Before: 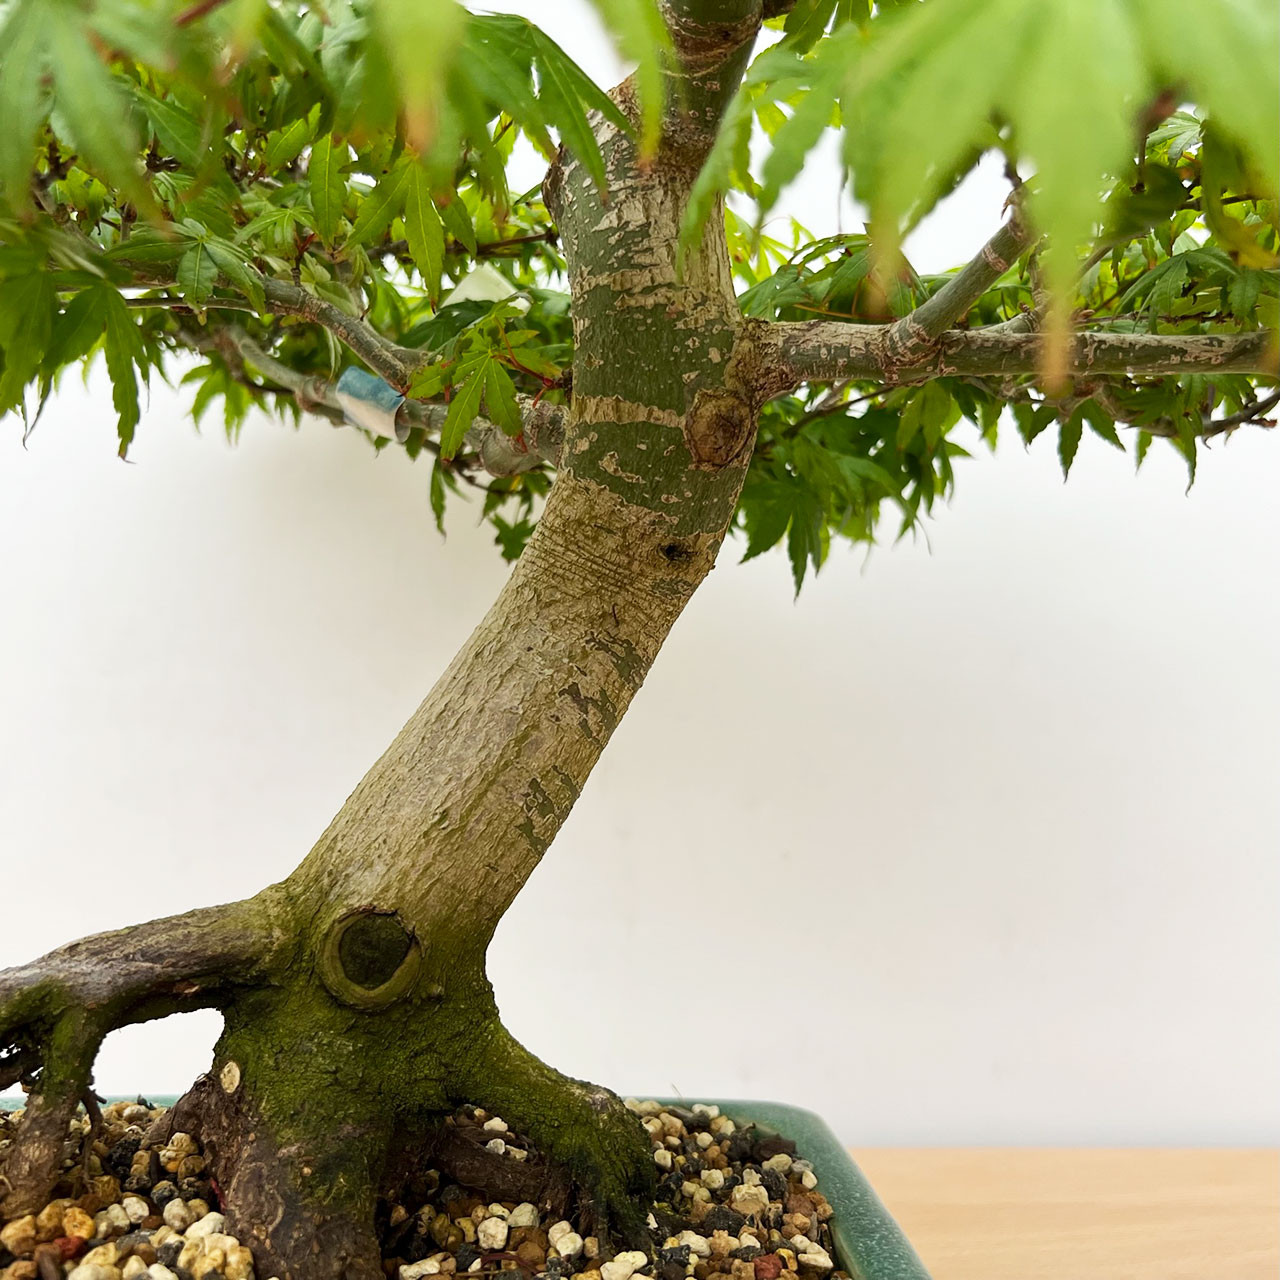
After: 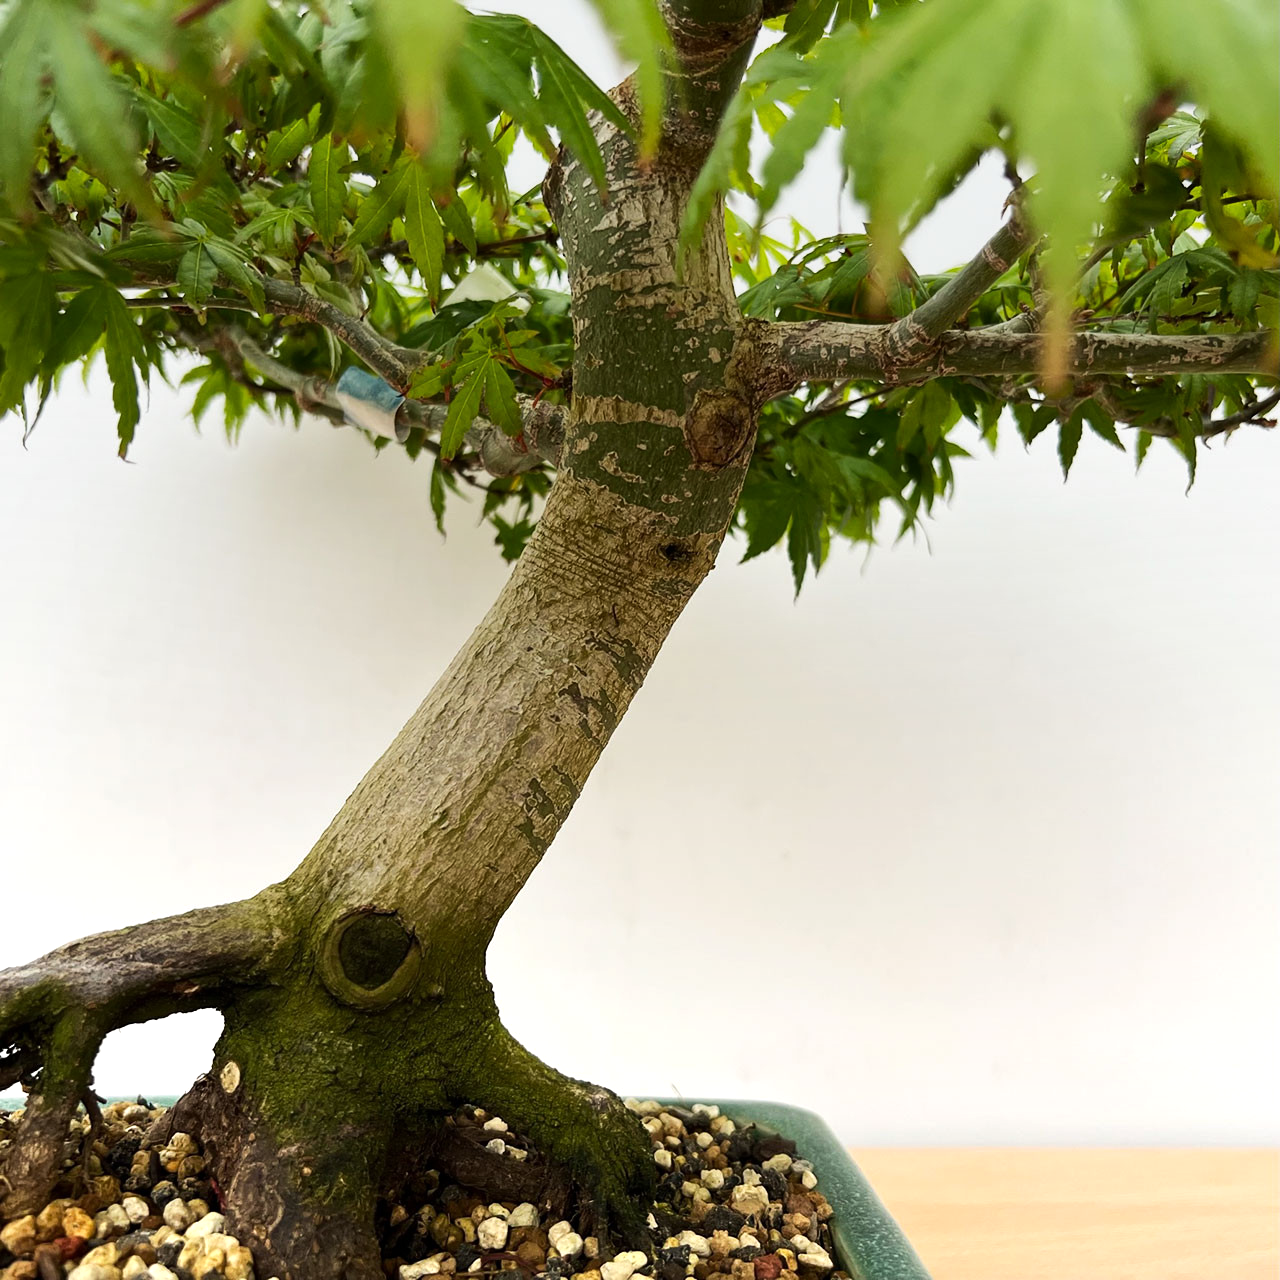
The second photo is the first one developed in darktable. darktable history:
tone equalizer: -8 EV -0.417 EV, -7 EV -0.389 EV, -6 EV -0.333 EV, -5 EV -0.222 EV, -3 EV 0.222 EV, -2 EV 0.333 EV, -1 EV 0.389 EV, +0 EV 0.417 EV, edges refinement/feathering 500, mask exposure compensation -1.57 EV, preserve details no
graduated density: rotation -0.352°, offset 57.64
